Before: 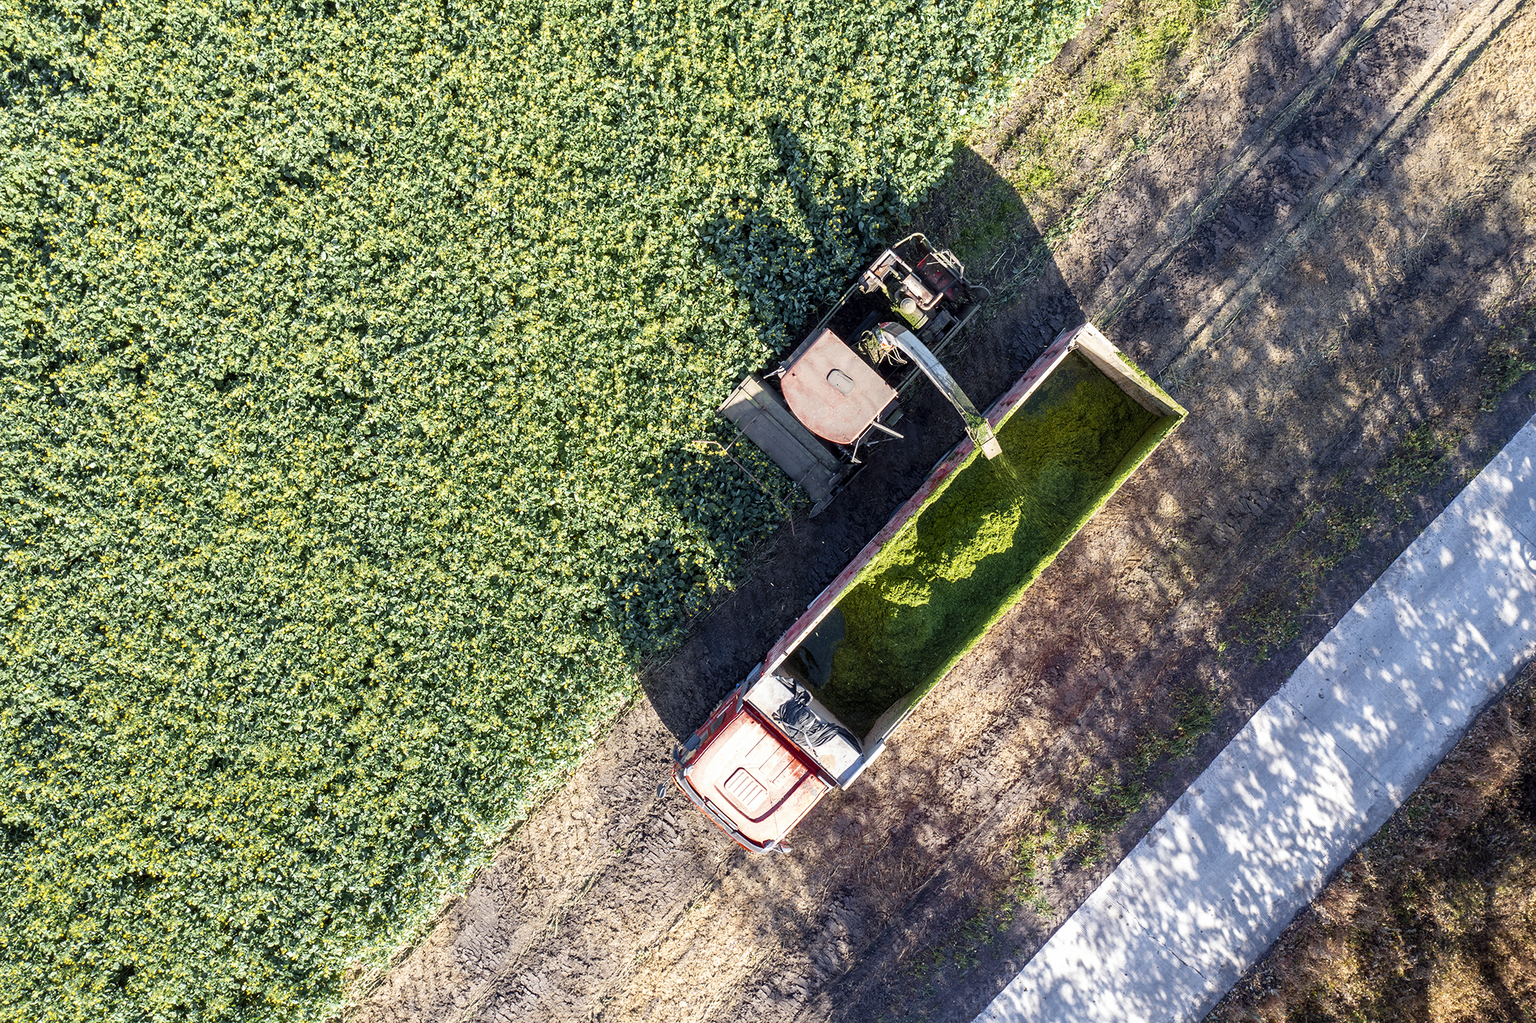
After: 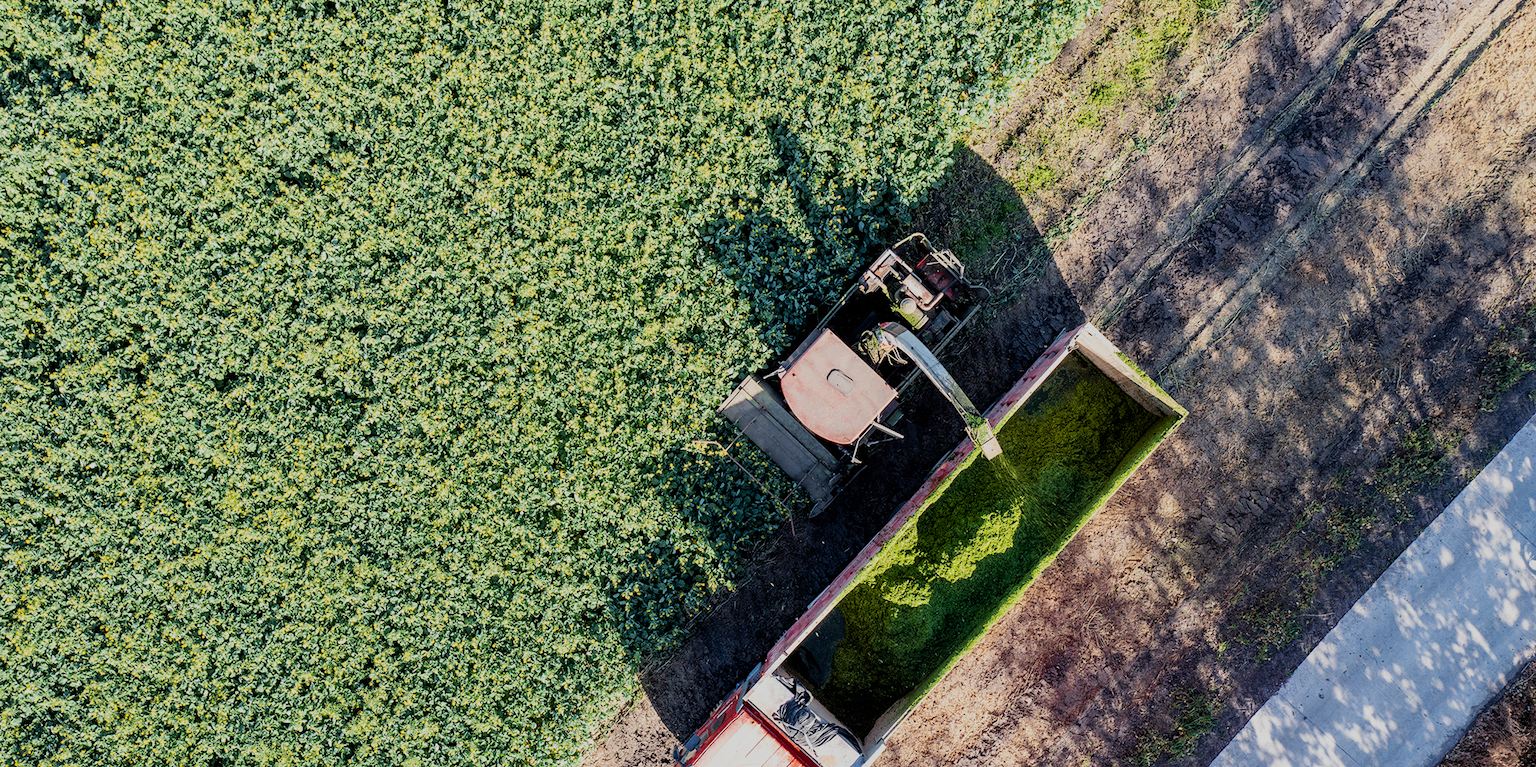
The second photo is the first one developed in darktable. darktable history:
crop: bottom 24.984%
filmic rgb: black relative exposure -7.65 EV, white relative exposure 4.56 EV, hardness 3.61
